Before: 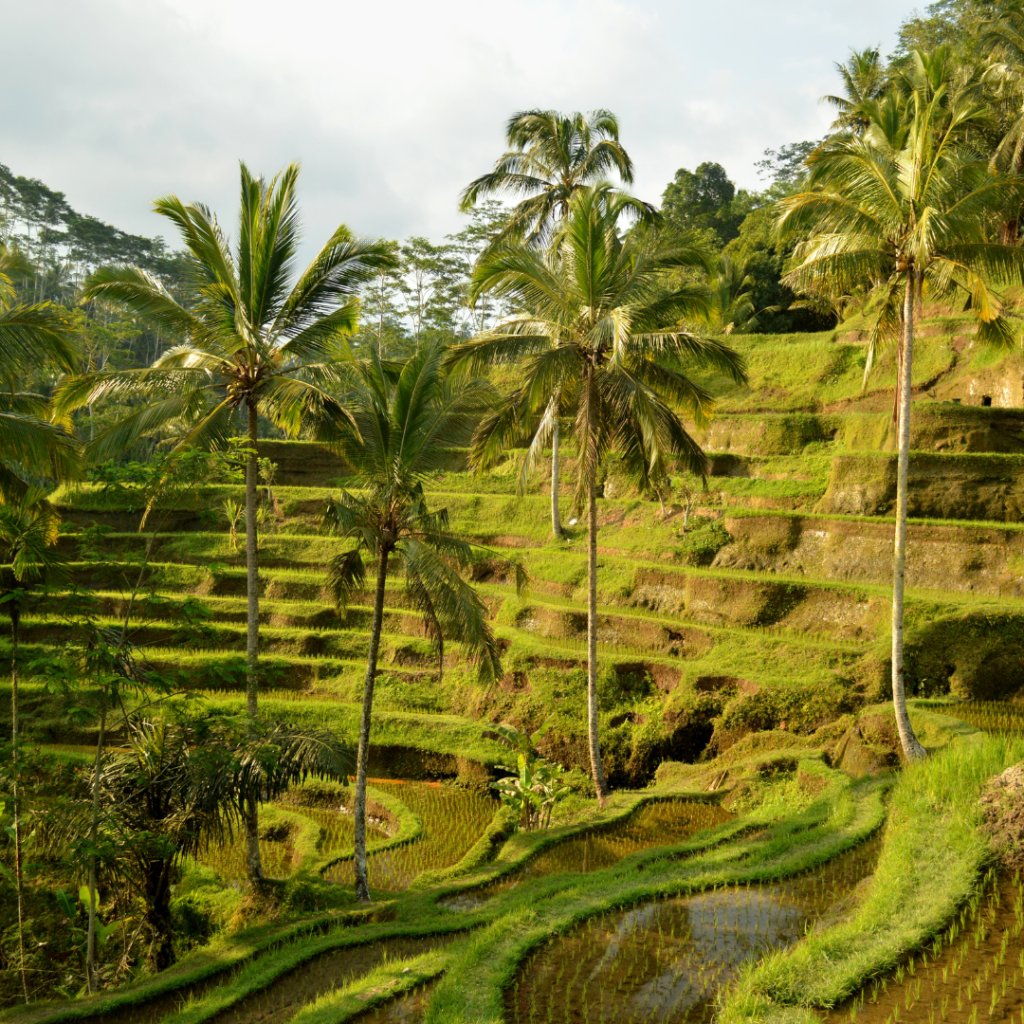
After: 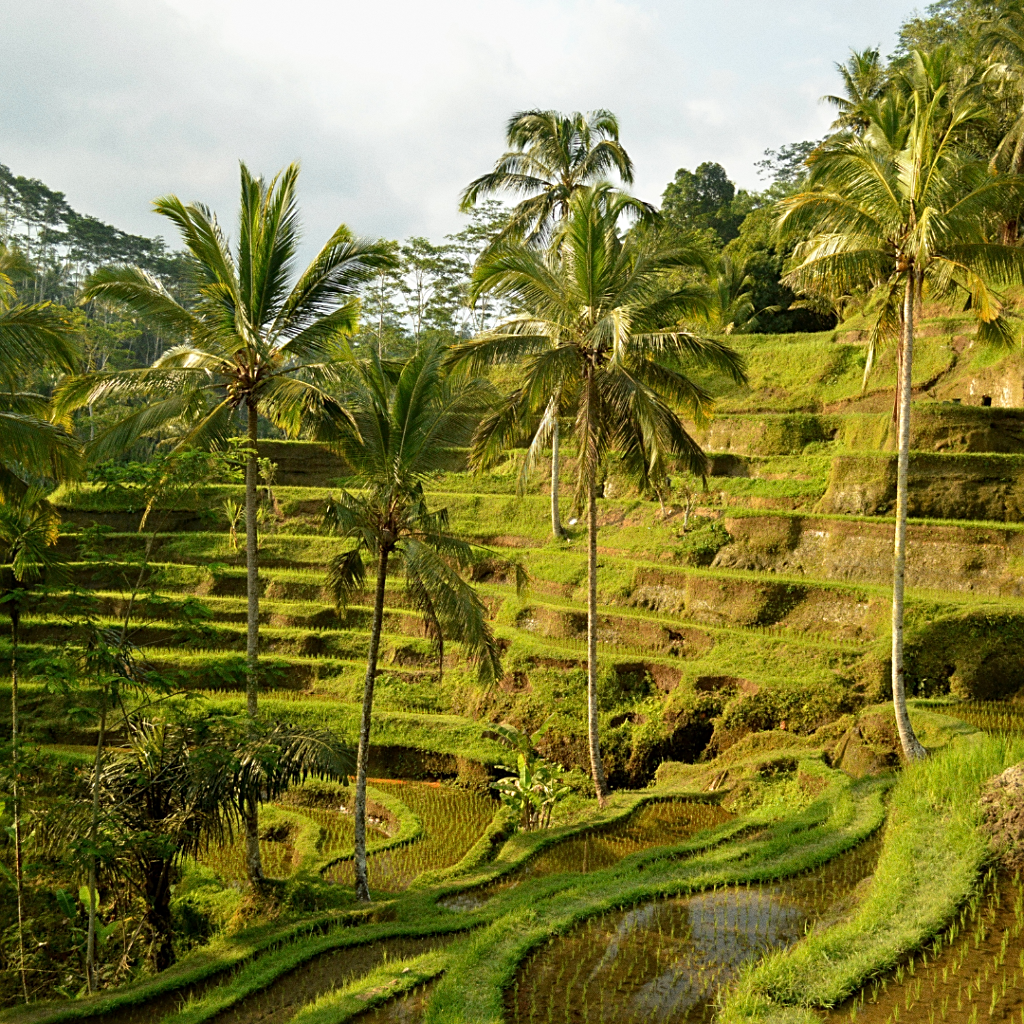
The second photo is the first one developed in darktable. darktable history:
grain: coarseness 0.47 ISO
sharpen: on, module defaults
